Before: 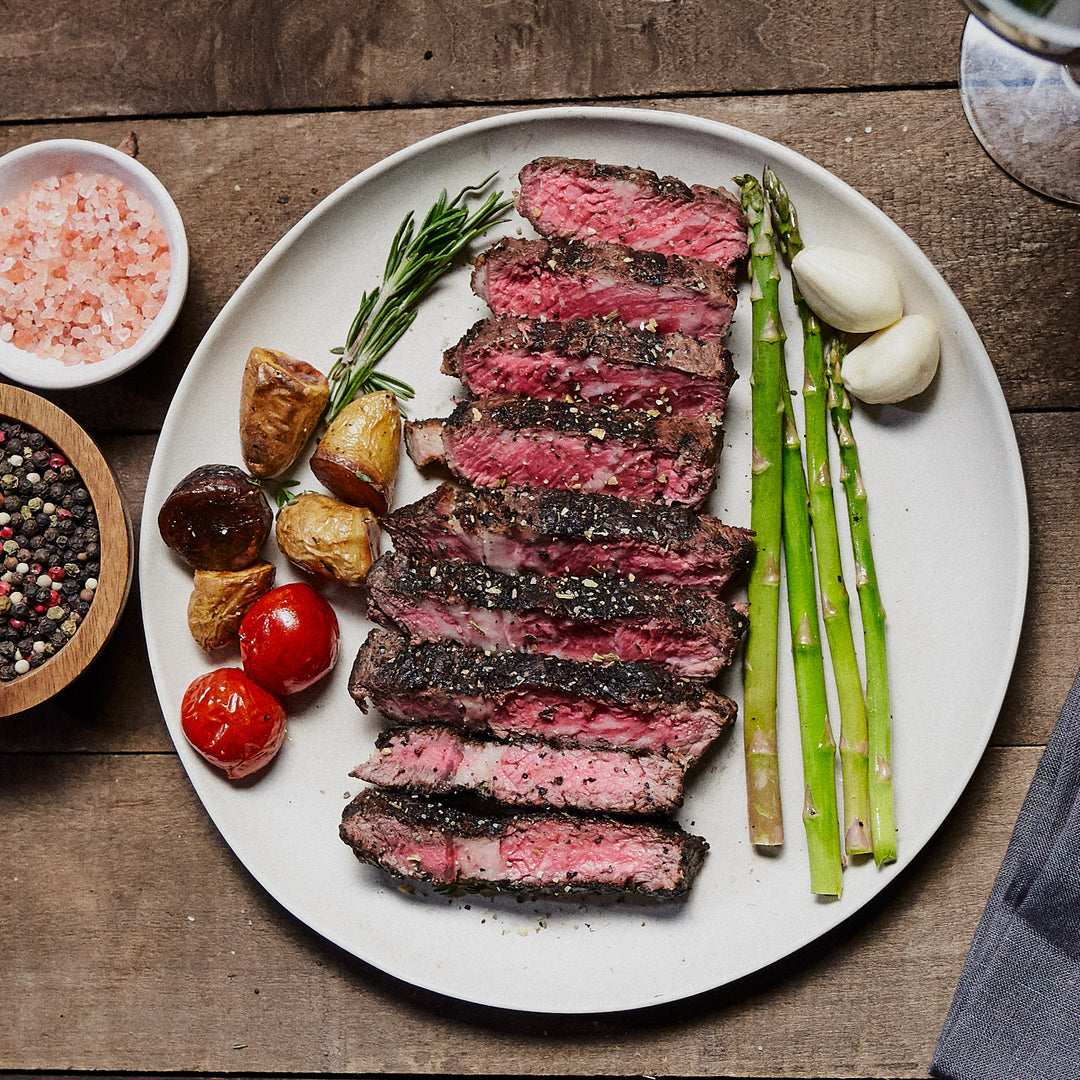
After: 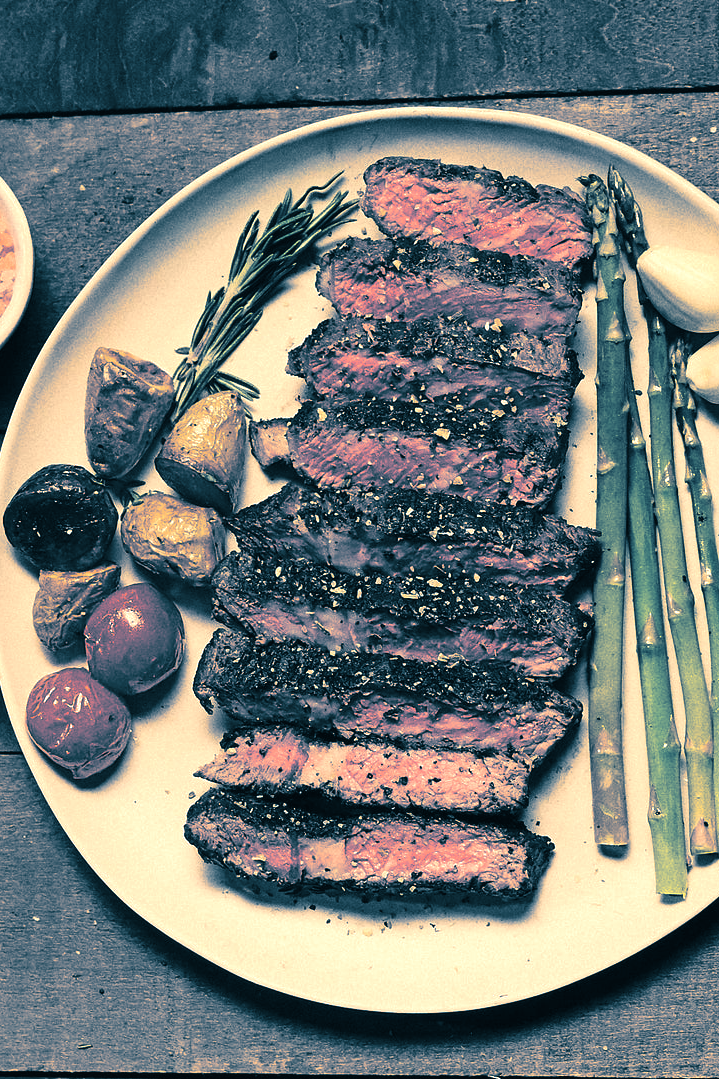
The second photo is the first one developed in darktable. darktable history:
crop and rotate: left 14.385%, right 18.948%
white balance: red 1.138, green 0.996, blue 0.812
color balance rgb: shadows lift › chroma 1%, shadows lift › hue 28.8°, power › hue 60°, highlights gain › chroma 1%, highlights gain › hue 60°, global offset › luminance 0.25%, perceptual saturation grading › highlights -20%, perceptual saturation grading › shadows 20%, perceptual brilliance grading › highlights 10%, perceptual brilliance grading › shadows -5%, global vibrance 19.67%
split-toning: shadows › hue 212.4°, balance -70
